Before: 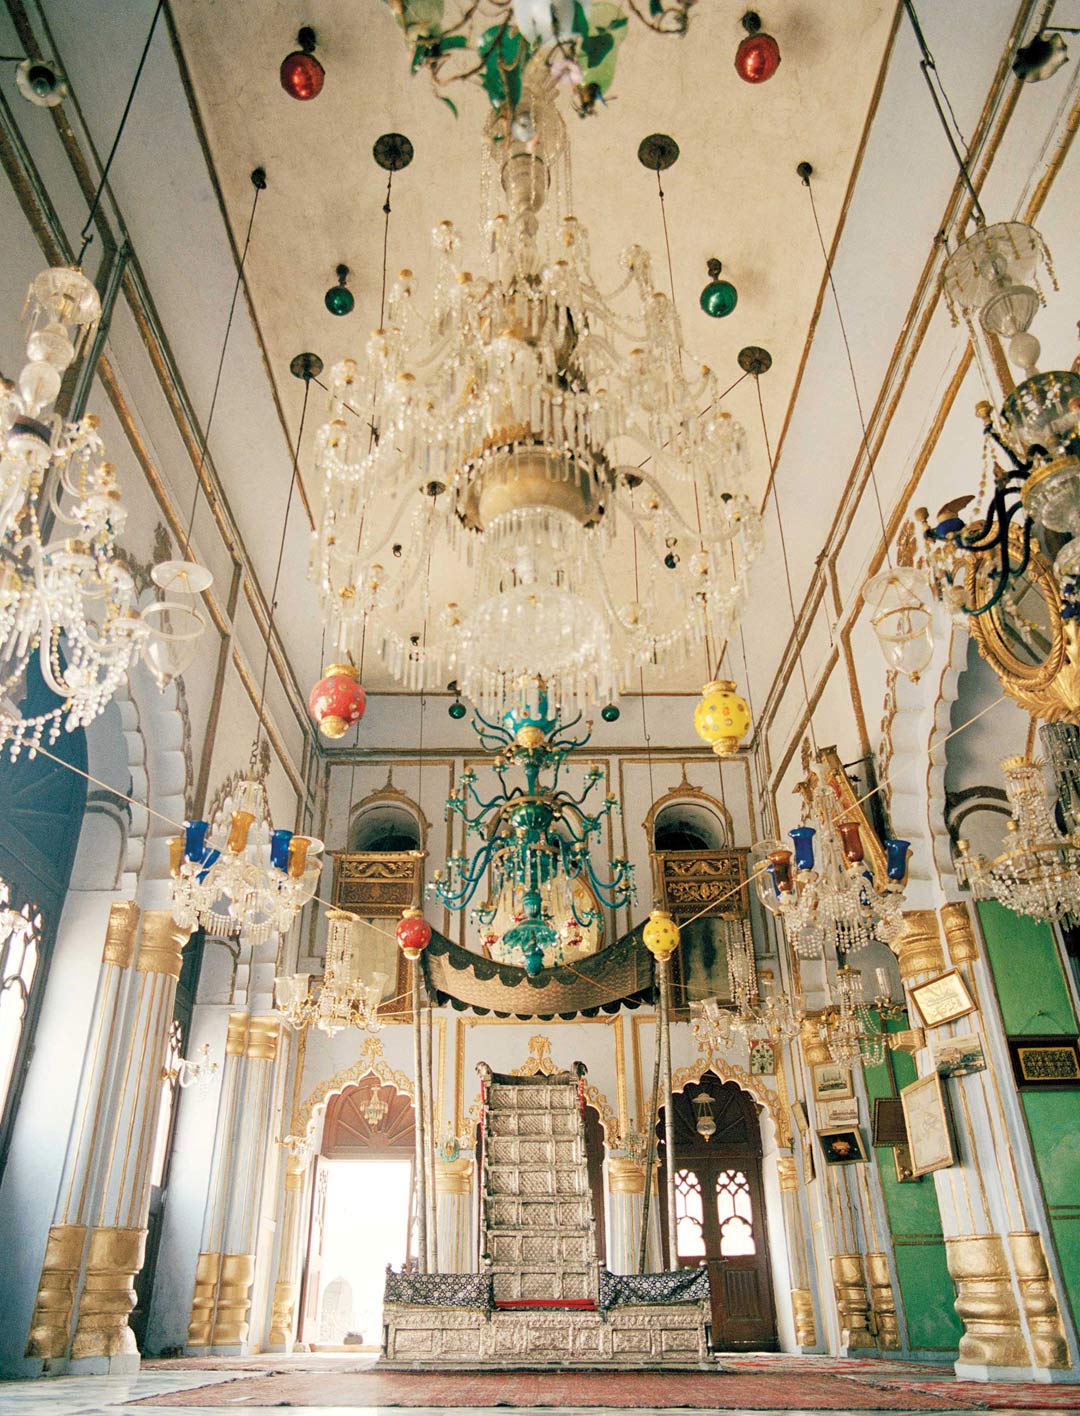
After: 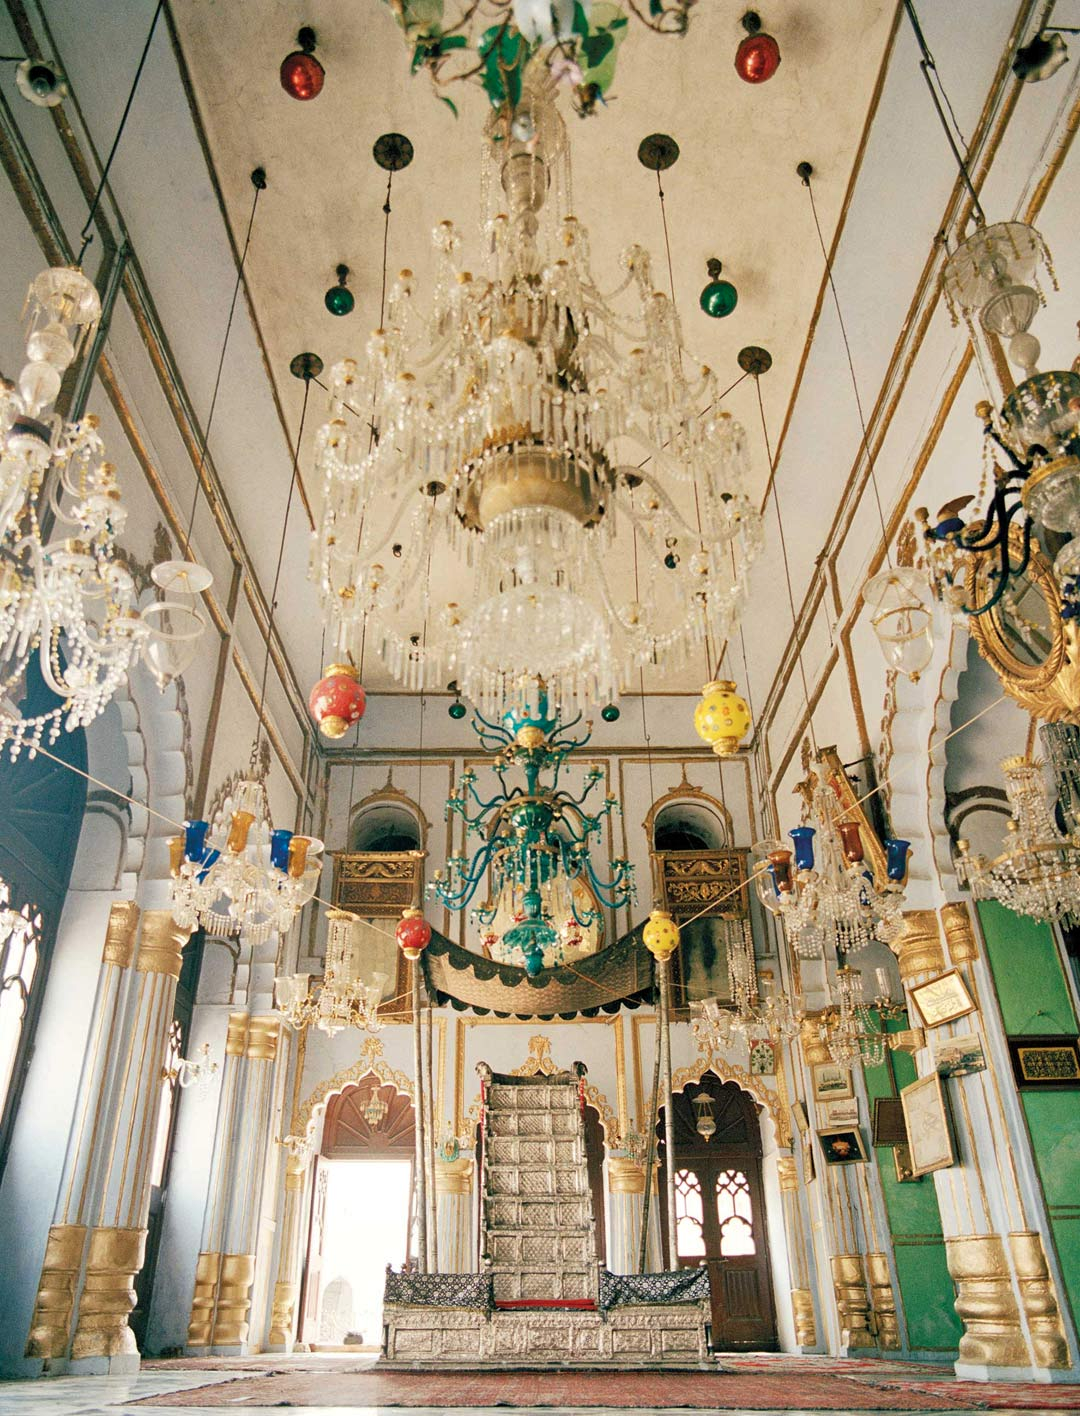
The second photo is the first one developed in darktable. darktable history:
shadows and highlights: shadows 49, highlights -41, soften with gaussian
